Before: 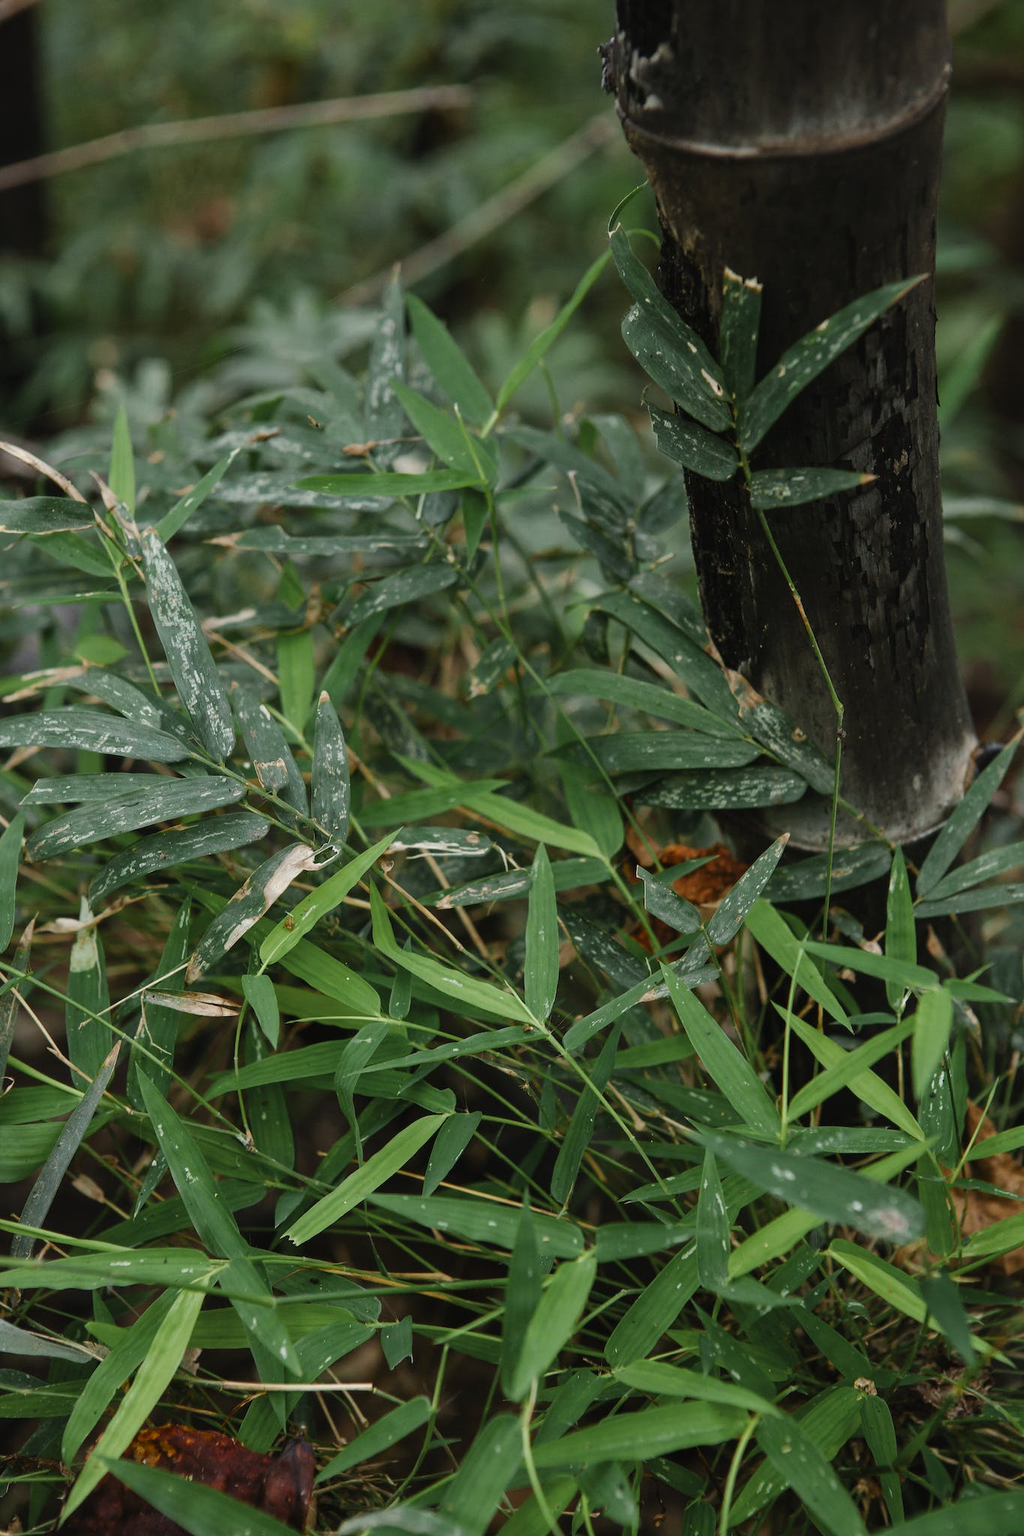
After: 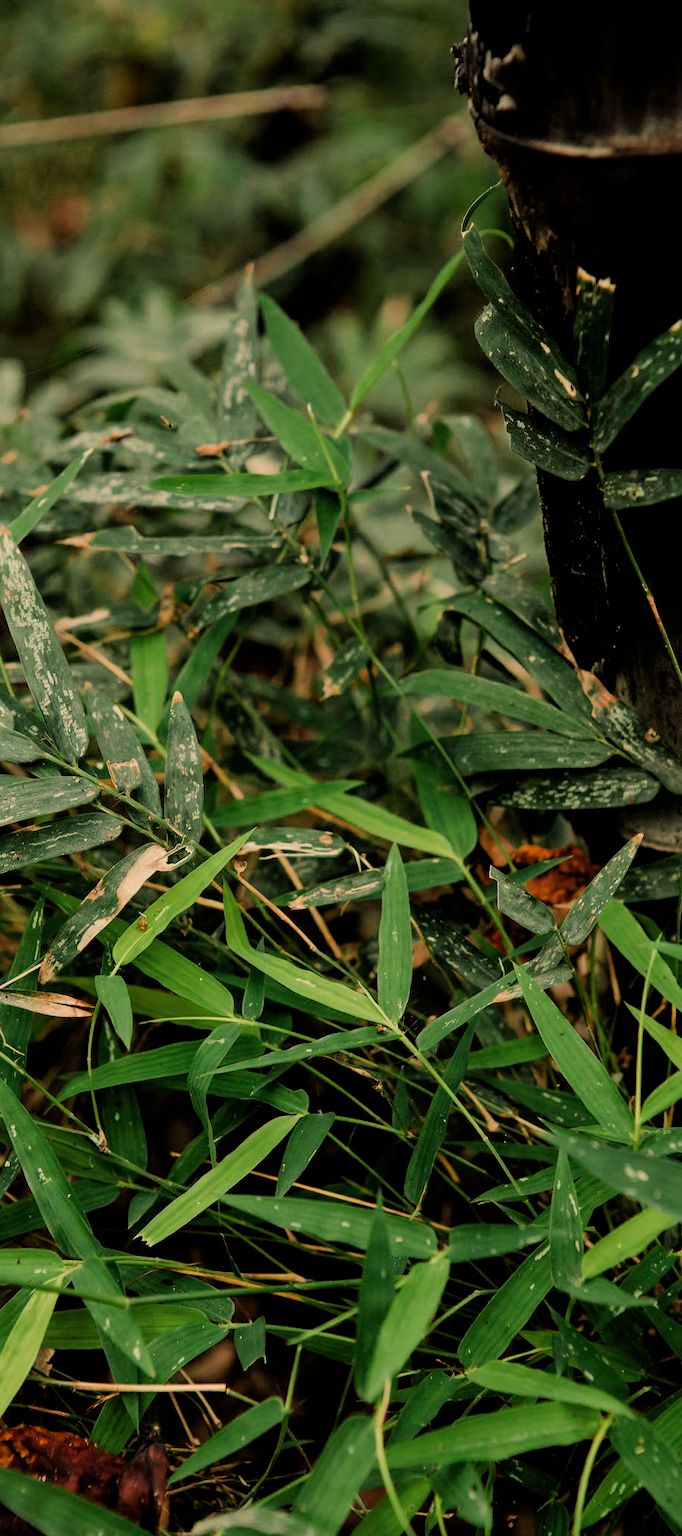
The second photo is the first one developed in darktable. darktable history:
crop and rotate: left 14.385%, right 18.948%
white balance: red 1.123, blue 0.83
exposure: exposure 0.128 EV, compensate highlight preservation false
filmic rgb: black relative exposure -5 EV, hardness 2.88, contrast 1.2
